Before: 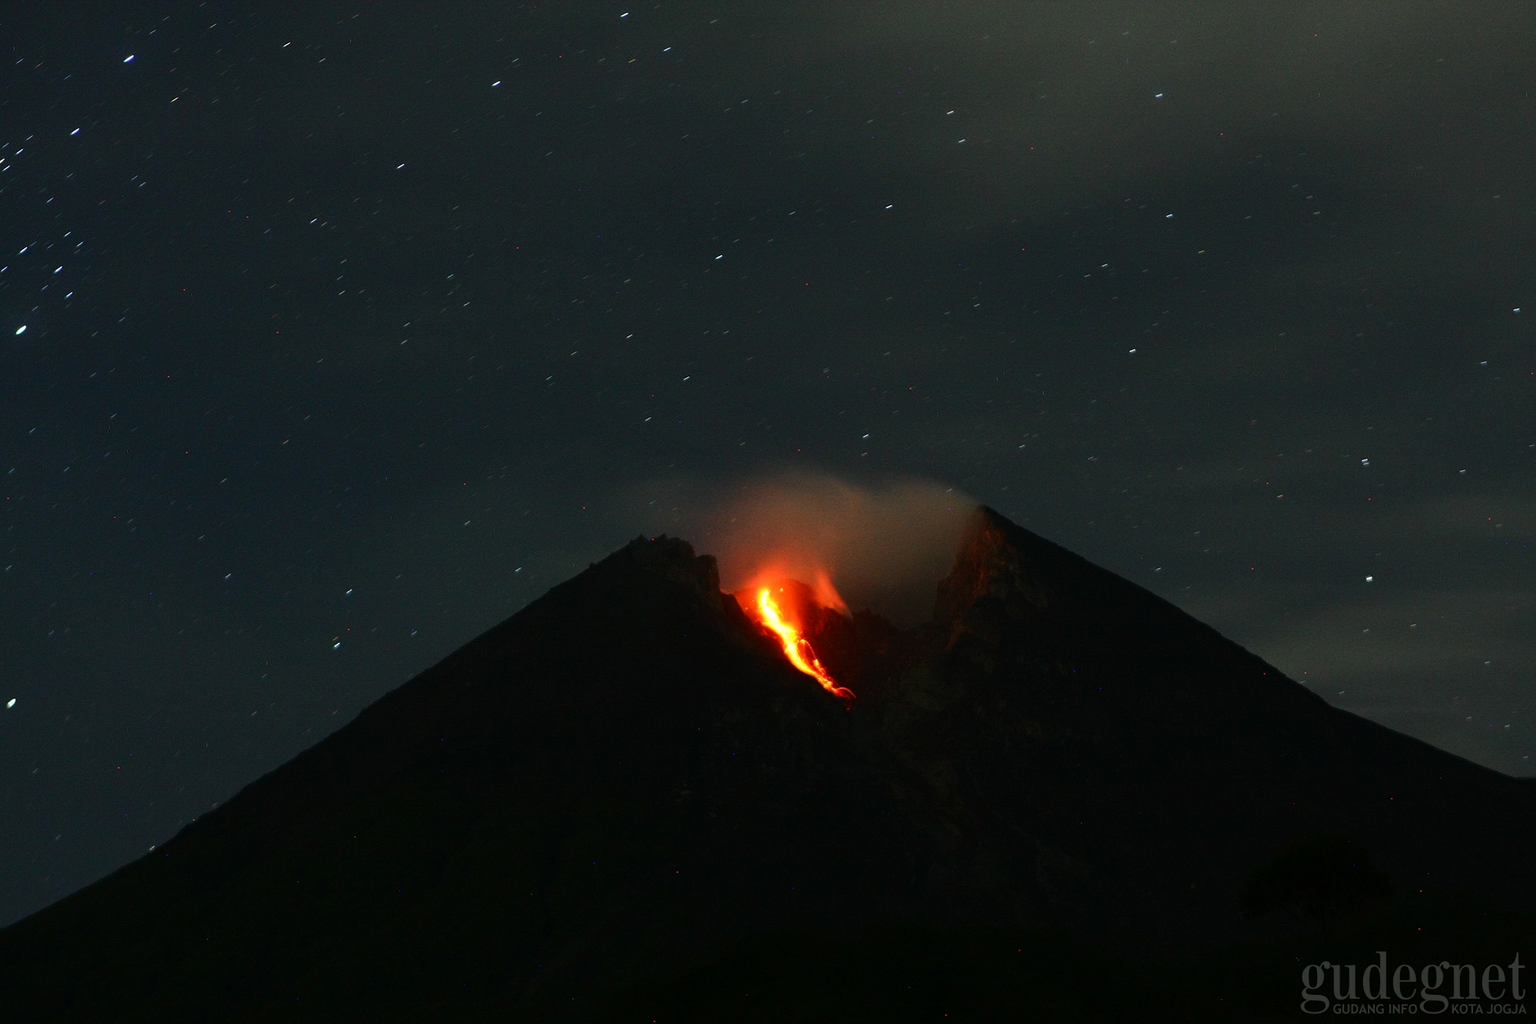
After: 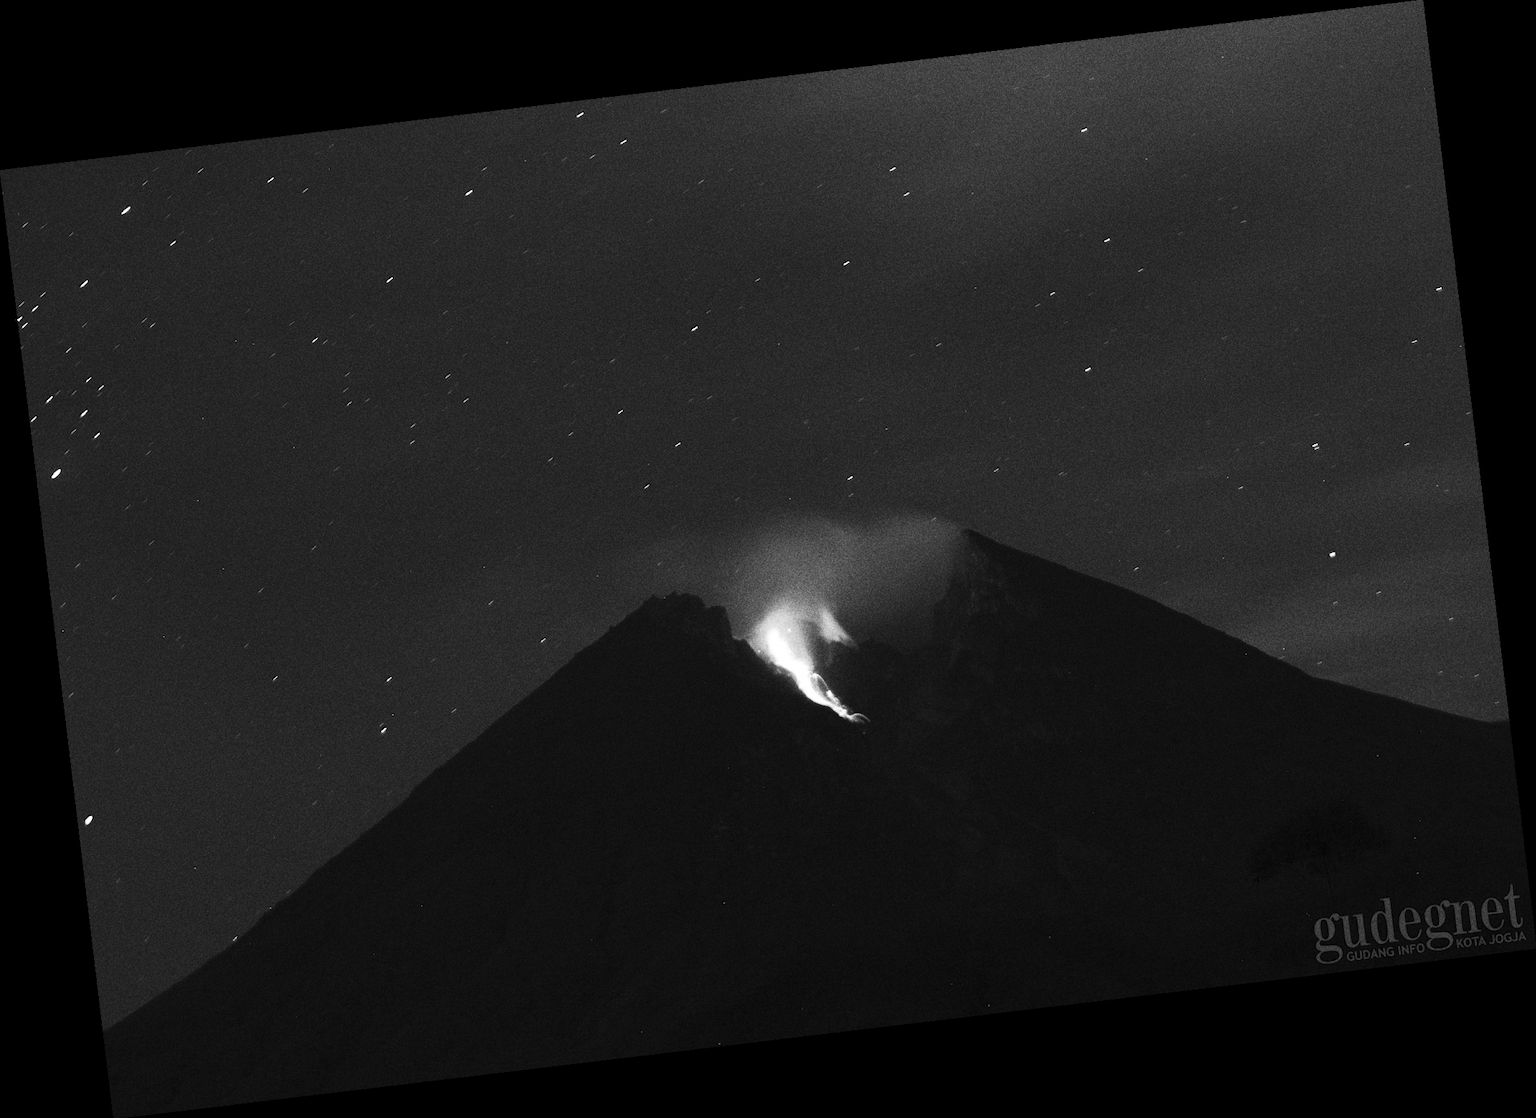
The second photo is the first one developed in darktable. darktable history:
grain: strength 49.07%
exposure: compensate highlight preservation false
contrast brightness saturation: contrast 0.53, brightness 0.47, saturation -1
rotate and perspective: rotation -6.83°, automatic cropping off
white balance: red 0.982, blue 1.018
